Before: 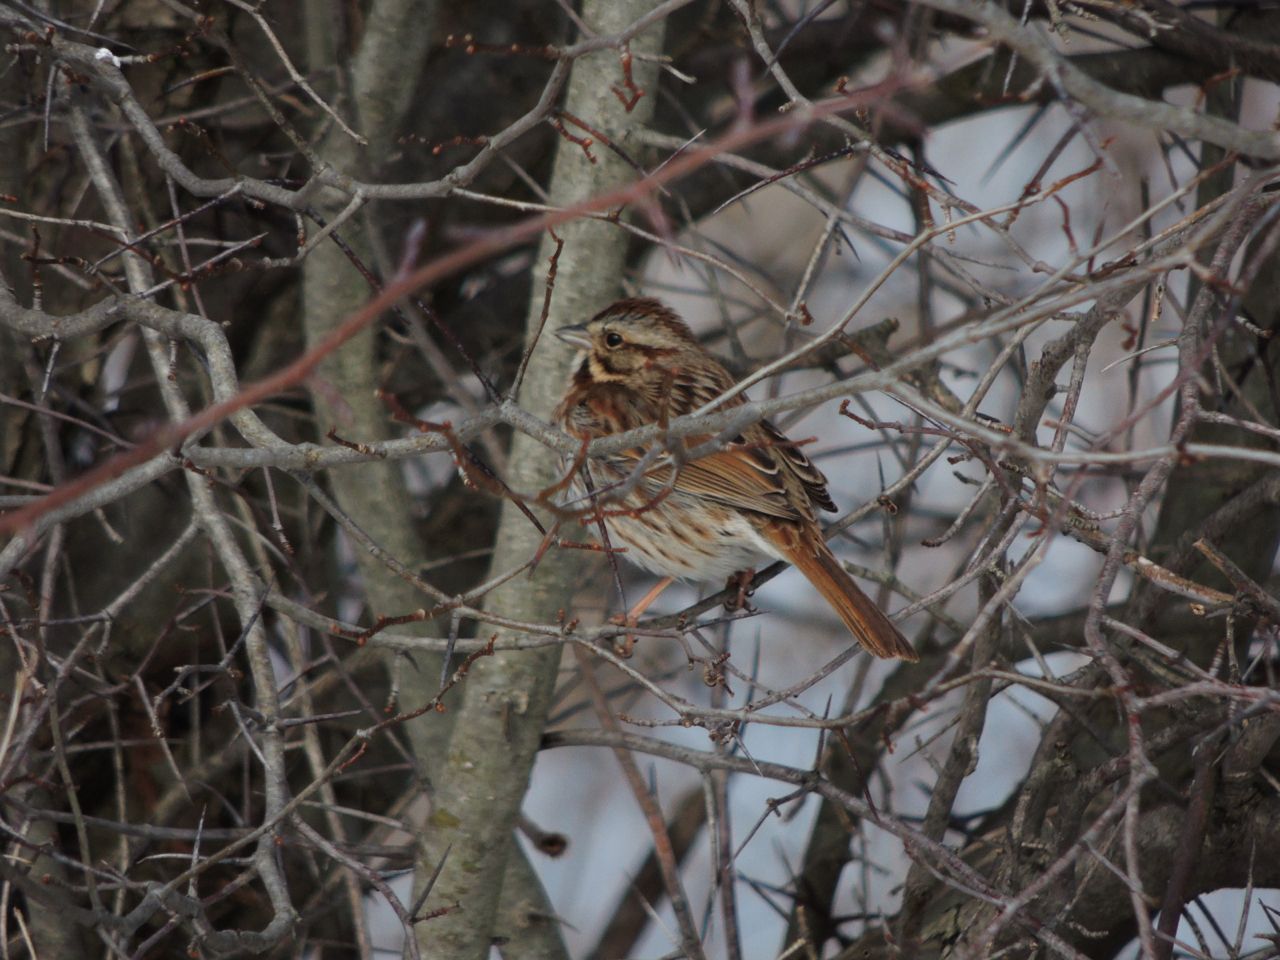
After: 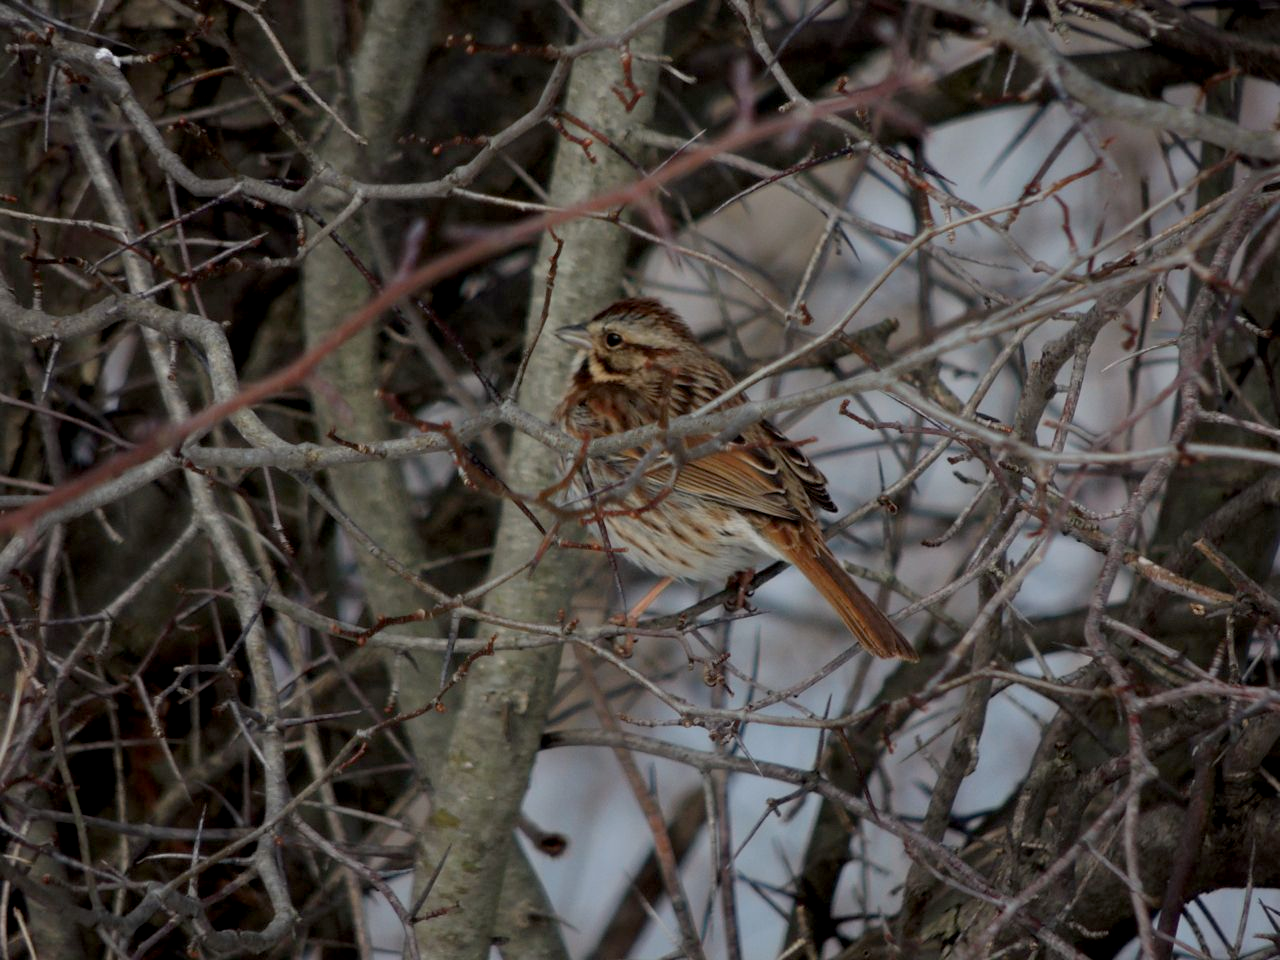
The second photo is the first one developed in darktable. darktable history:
exposure: black level correction 0.009, exposure -0.164 EV, compensate highlight preservation false
